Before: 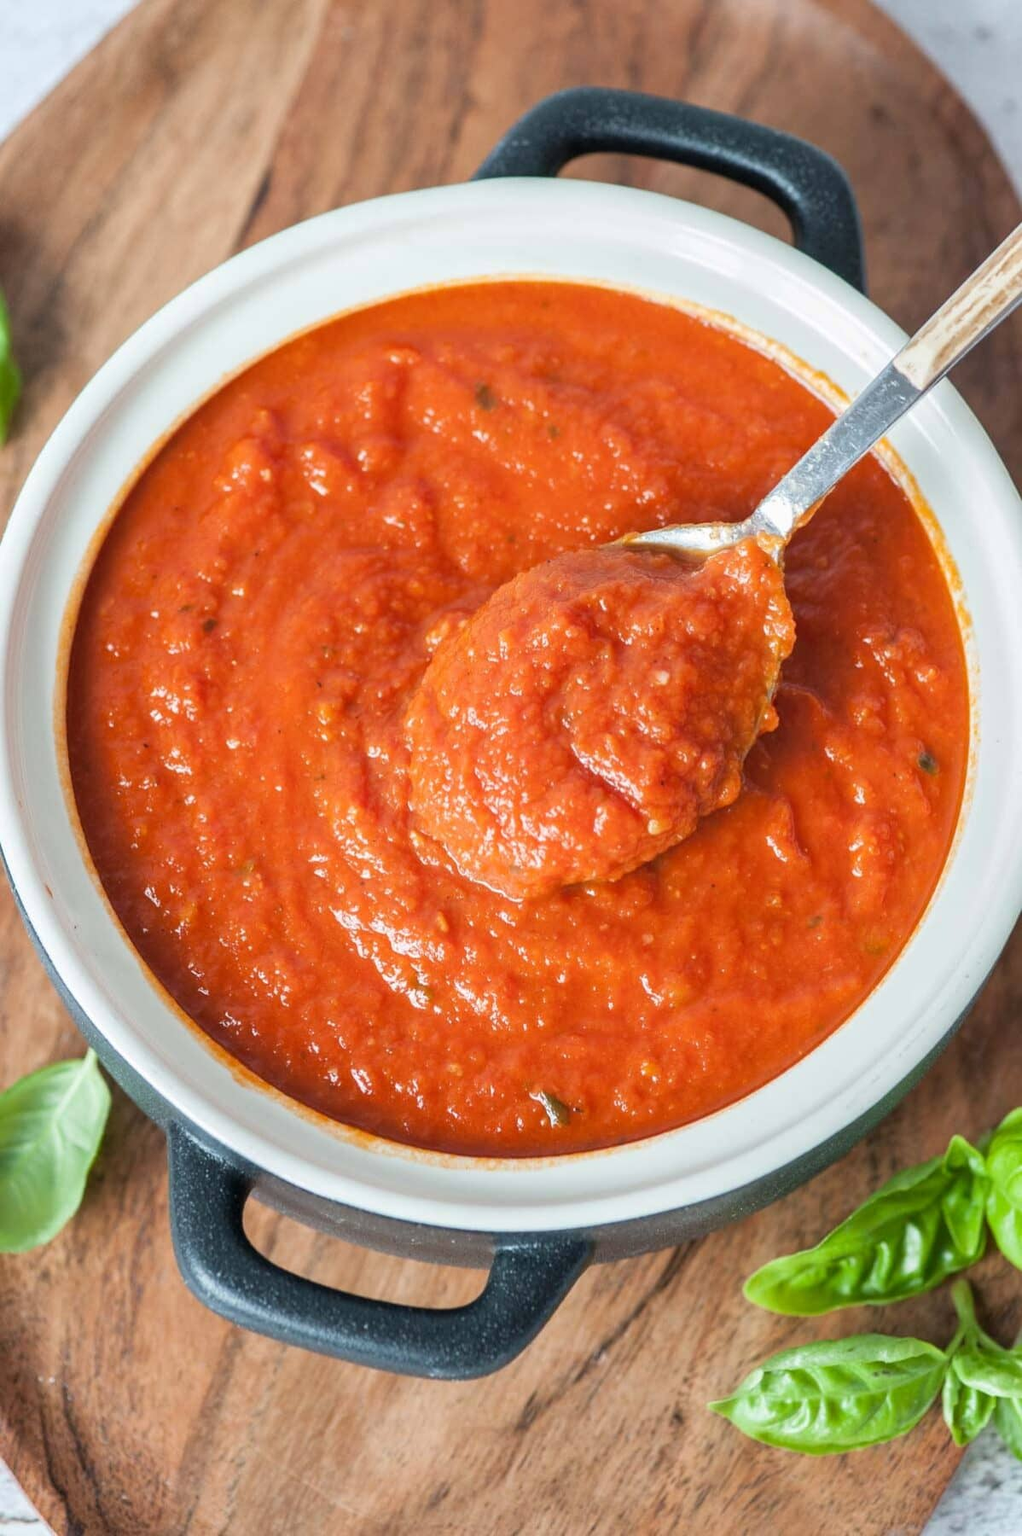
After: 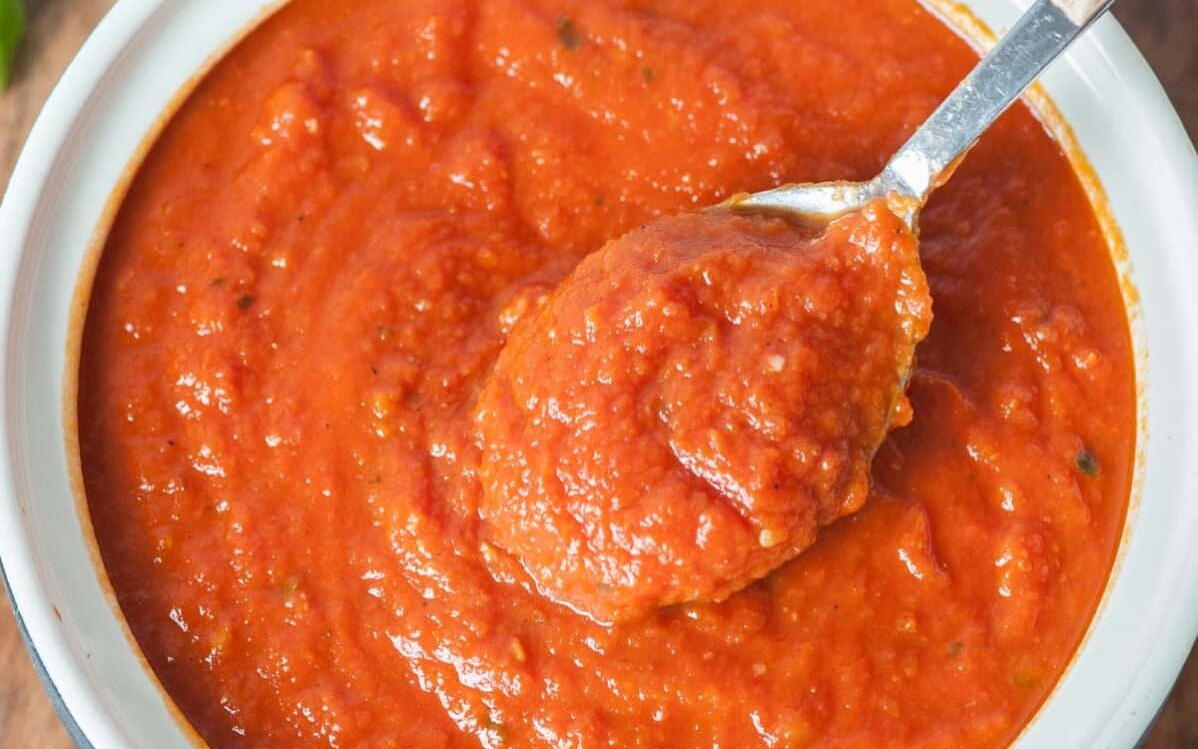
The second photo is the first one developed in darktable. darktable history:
crop and rotate: top 23.945%, bottom 34.397%
